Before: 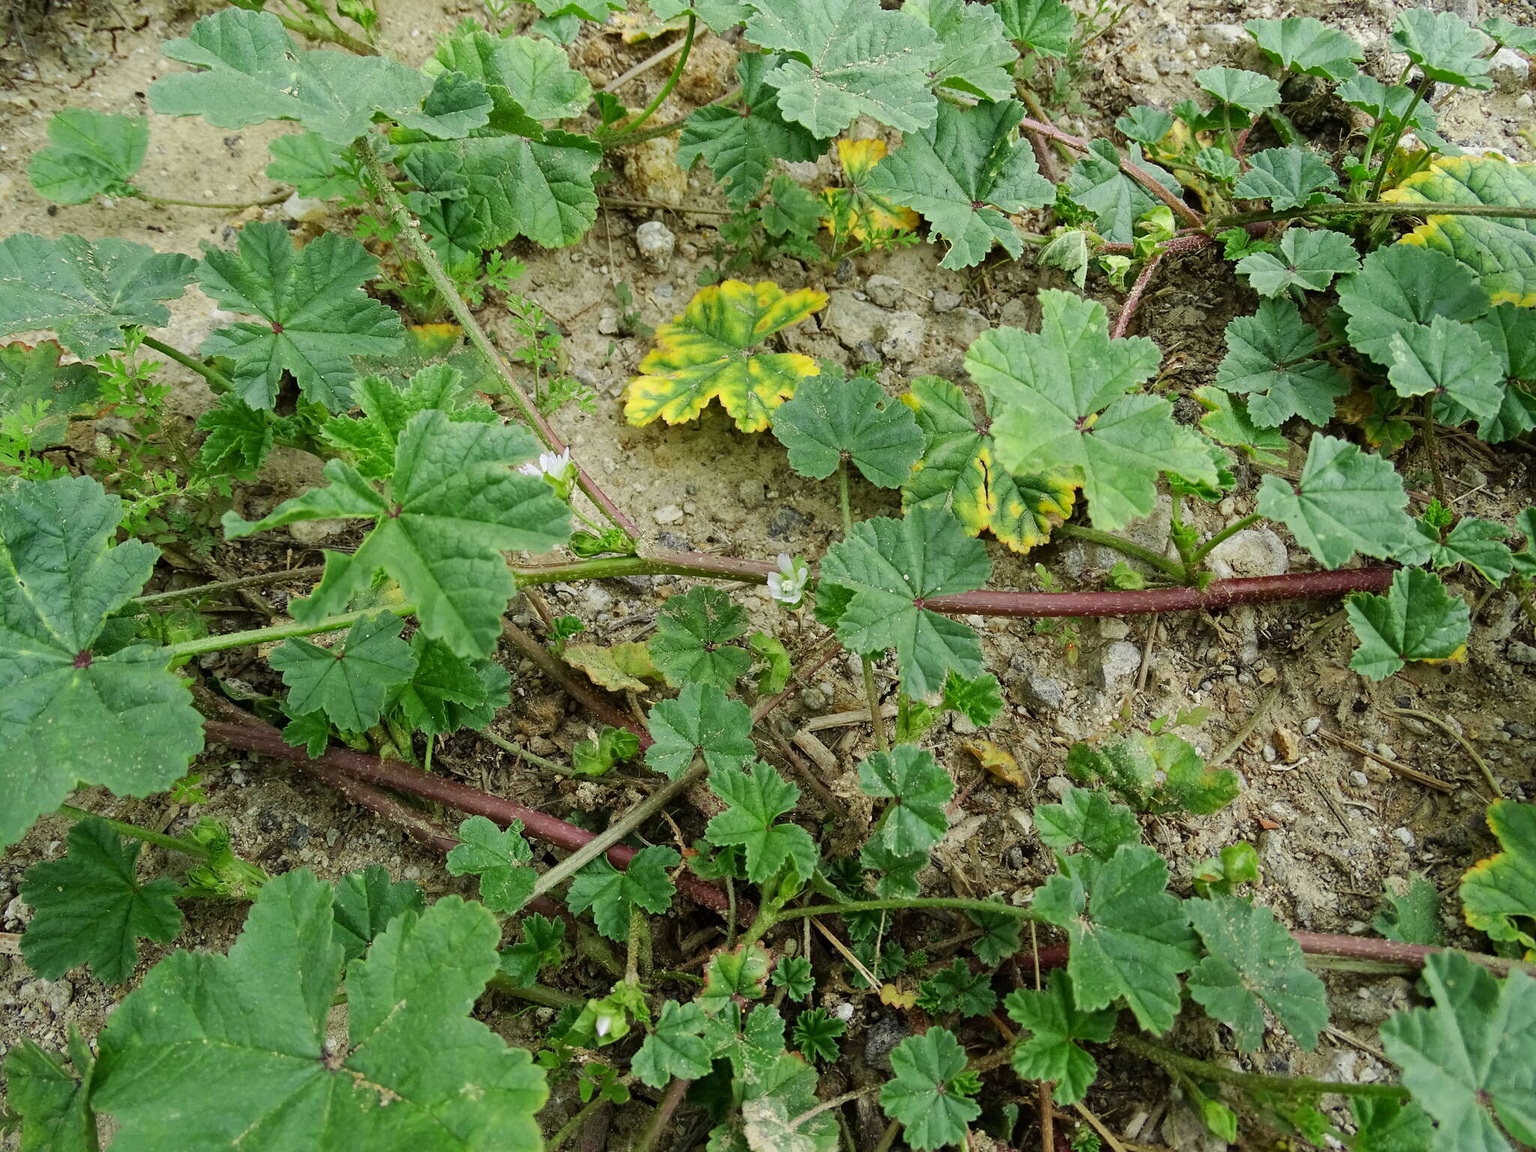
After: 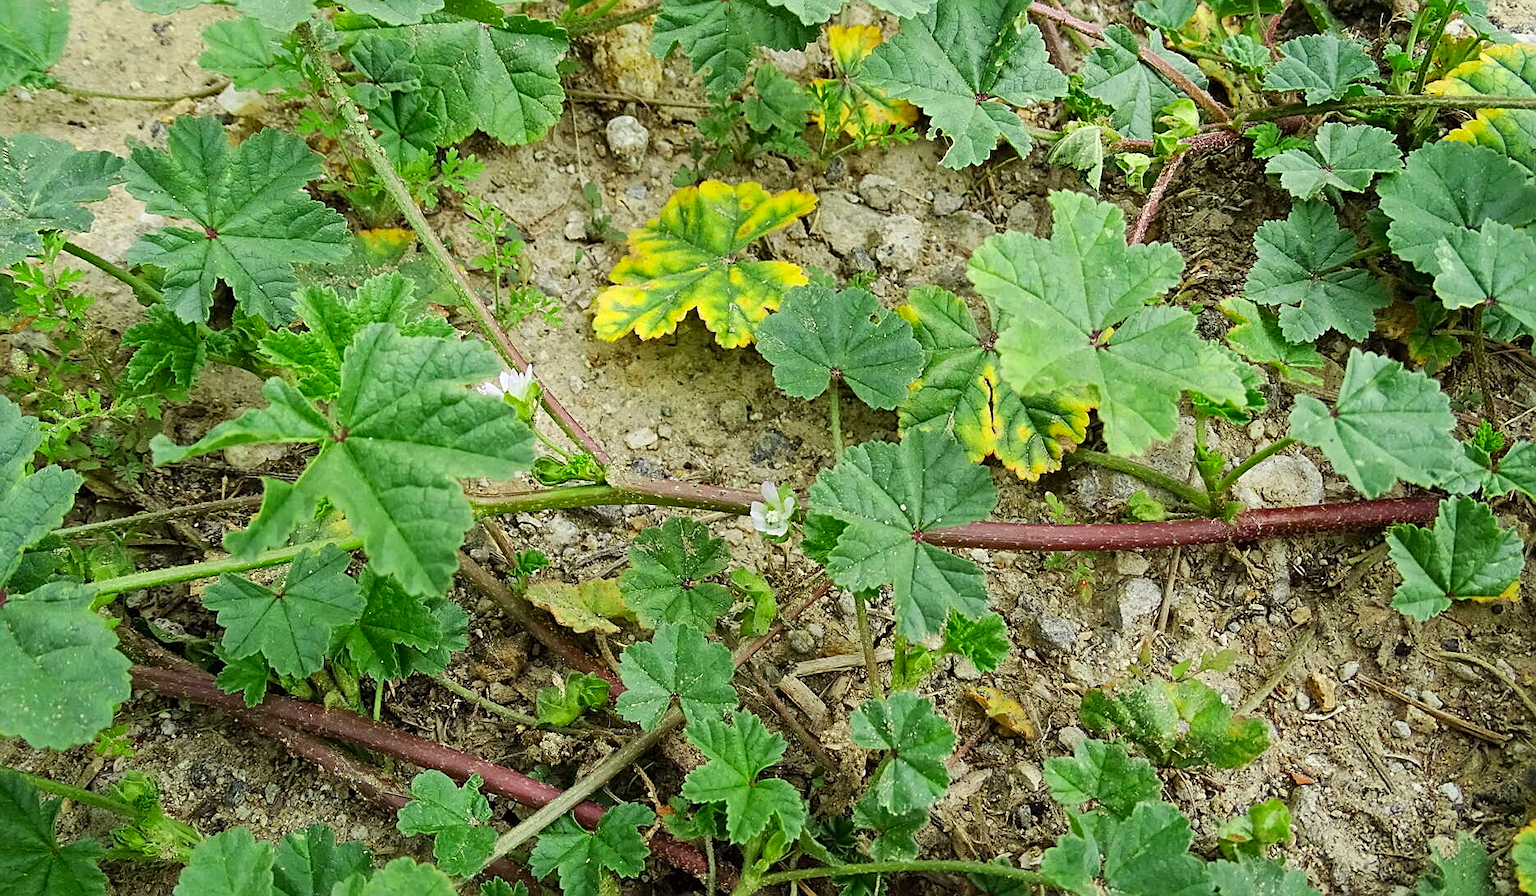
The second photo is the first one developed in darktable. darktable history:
contrast brightness saturation: contrast 0.075, brightness 0.08, saturation 0.183
sharpen: on, module defaults
crop: left 5.606%, top 10.116%, right 3.497%, bottom 19.127%
local contrast: mode bilateral grid, contrast 19, coarseness 50, detail 119%, midtone range 0.2
